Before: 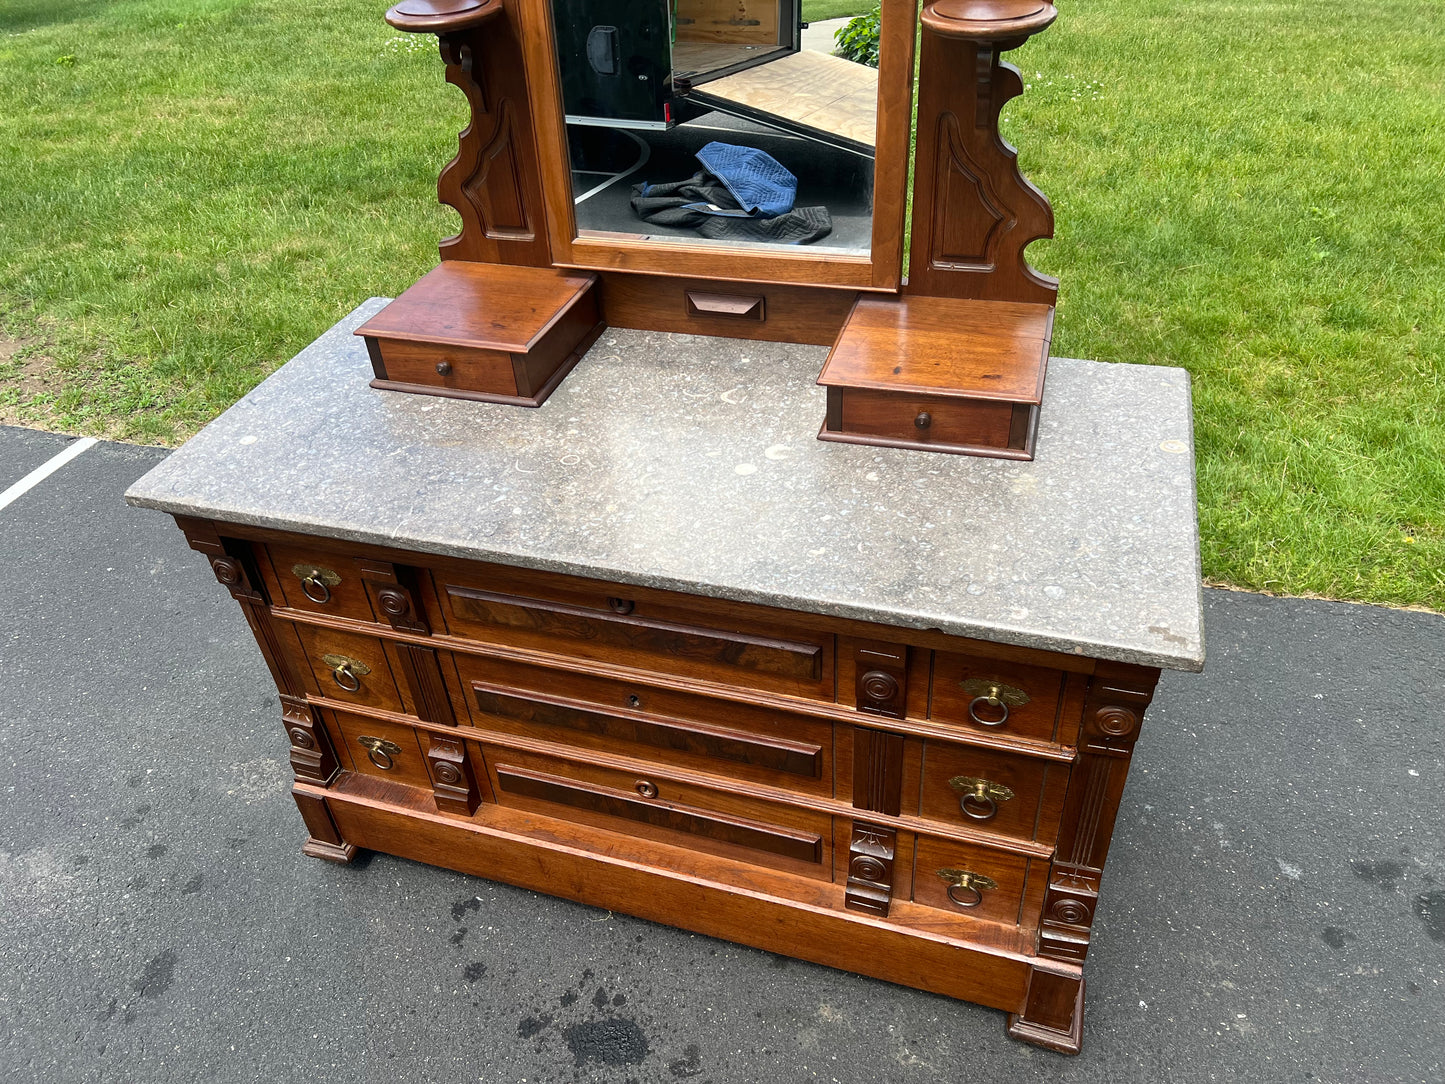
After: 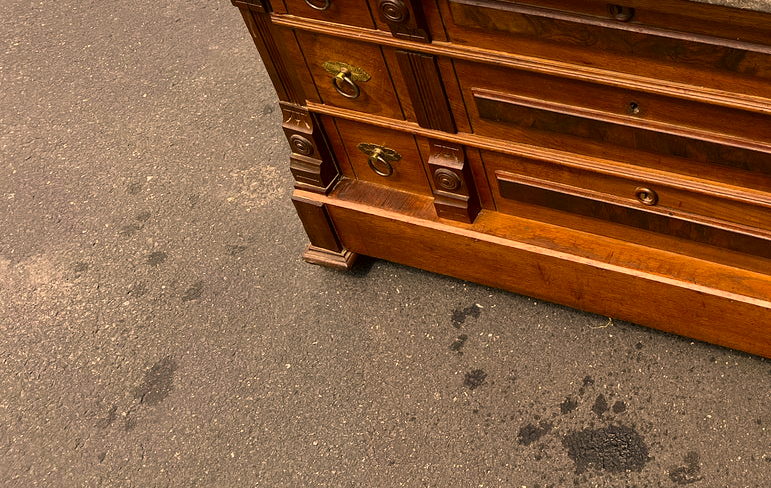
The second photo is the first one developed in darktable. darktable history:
color correction: highlights a* 17.94, highlights b* 35.39, shadows a* 1.48, shadows b* 6.42, saturation 1.01
crop and rotate: top 54.778%, right 46.61%, bottom 0.159%
white balance: red 0.976, blue 1.04
